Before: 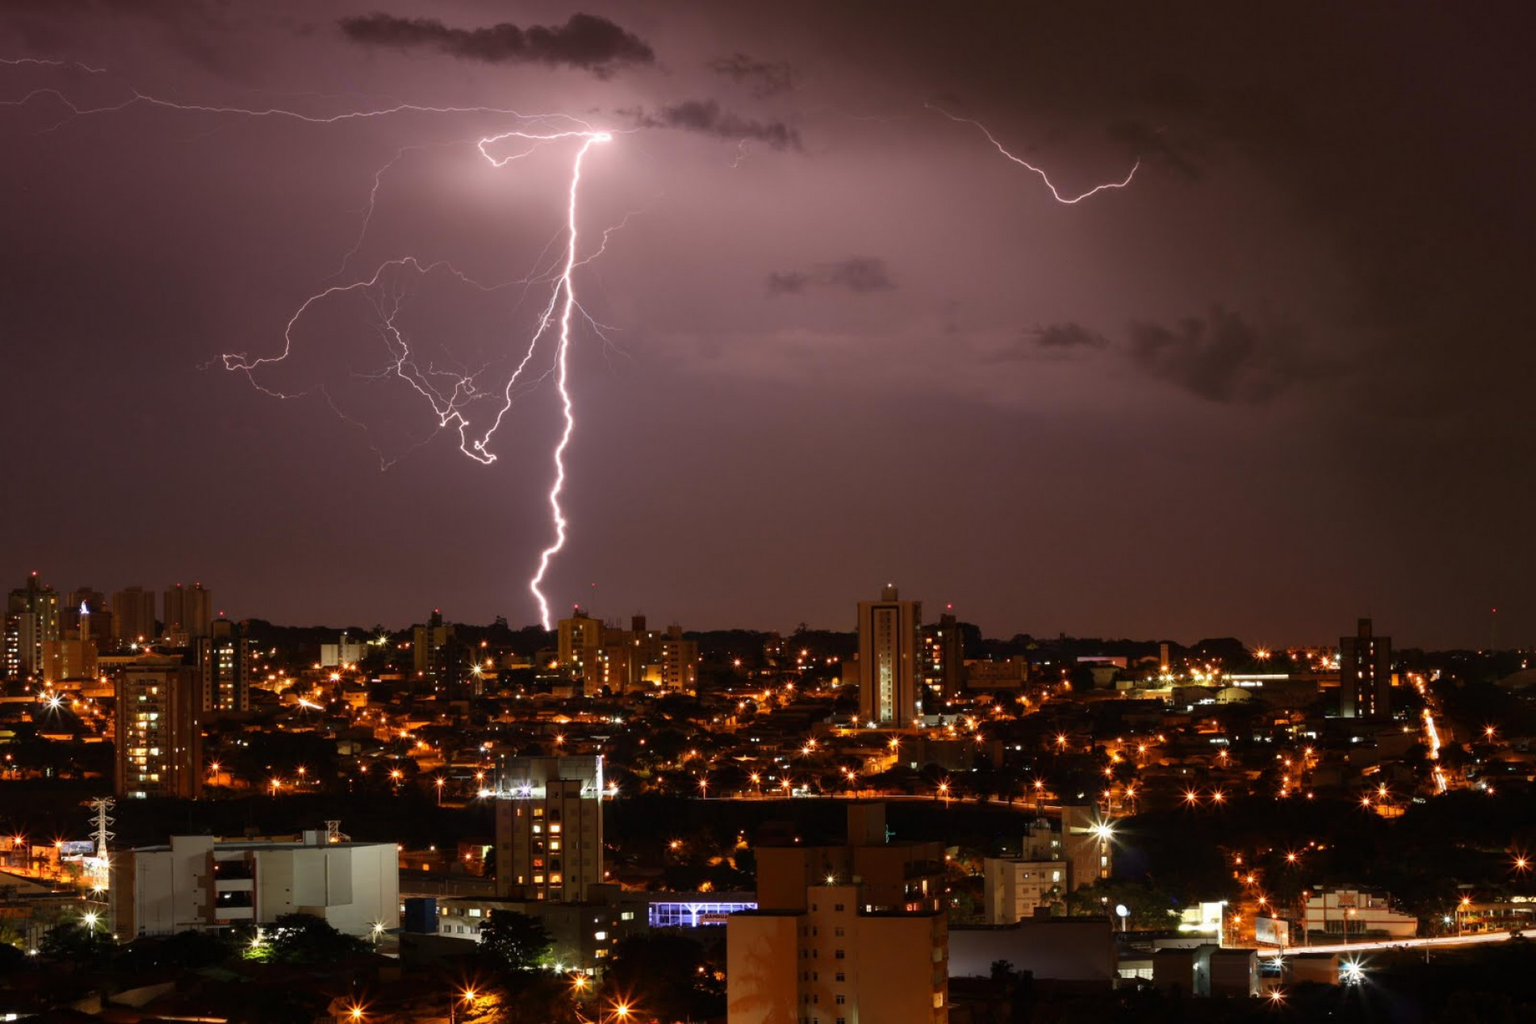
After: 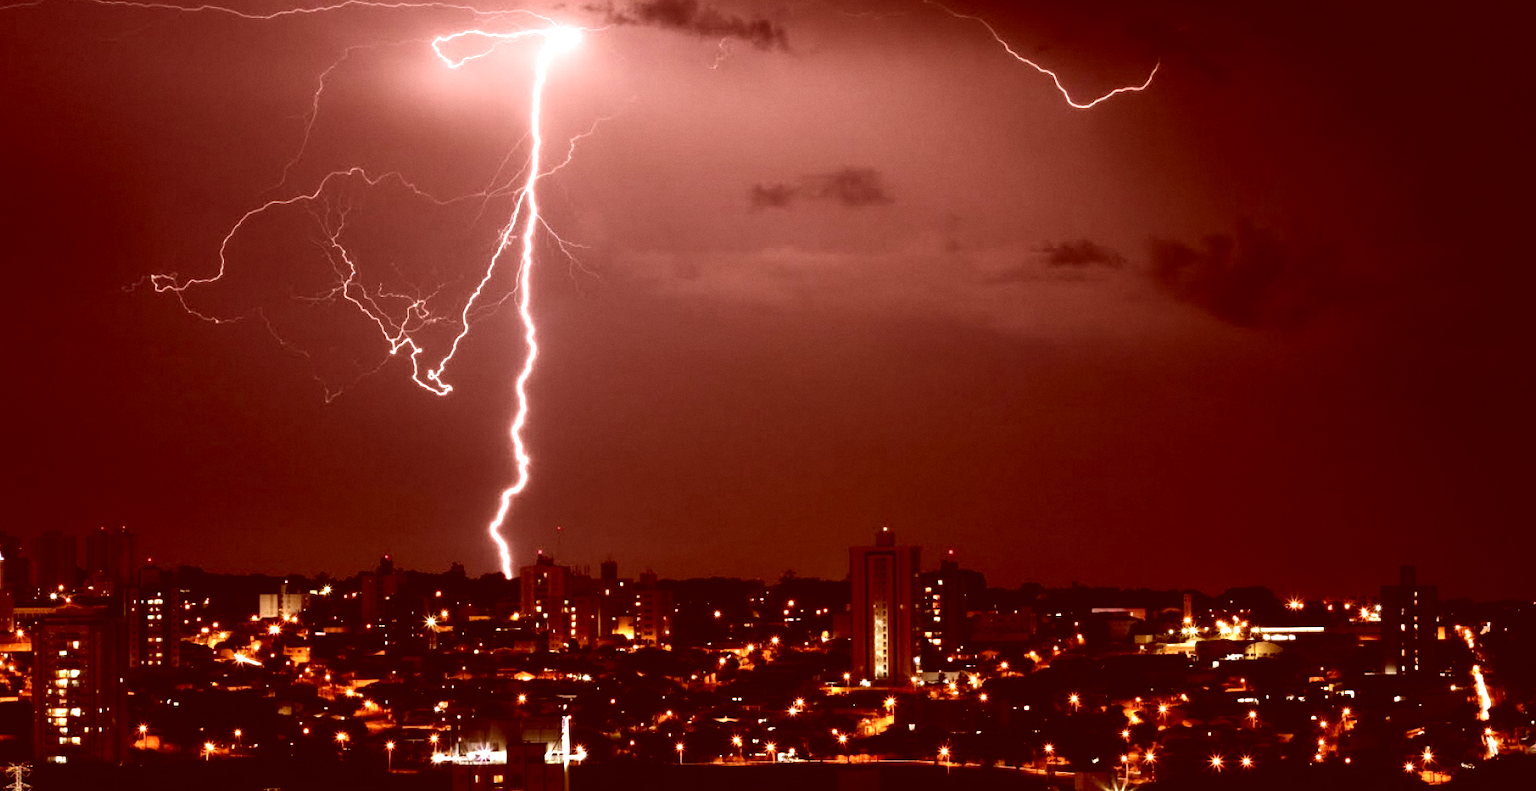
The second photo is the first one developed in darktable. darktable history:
crop: left 5.596%, top 10.314%, right 3.534%, bottom 19.395%
tone equalizer: -8 EV -1.08 EV, -7 EV -1.01 EV, -6 EV -0.867 EV, -5 EV -0.578 EV, -3 EV 0.578 EV, -2 EV 0.867 EV, -1 EV 1.01 EV, +0 EV 1.08 EV, edges refinement/feathering 500, mask exposure compensation -1.57 EV, preserve details no
grain: coarseness 0.09 ISO, strength 10%
color correction: highlights a* 9.03, highlights b* 8.71, shadows a* 40, shadows b* 40, saturation 0.8
